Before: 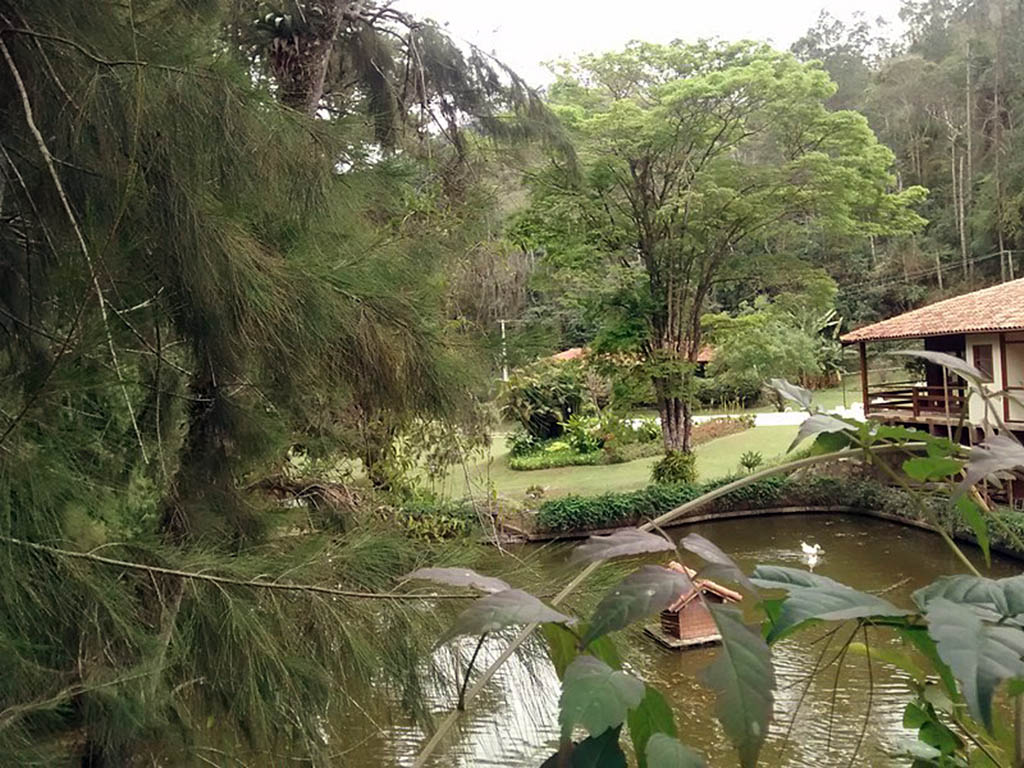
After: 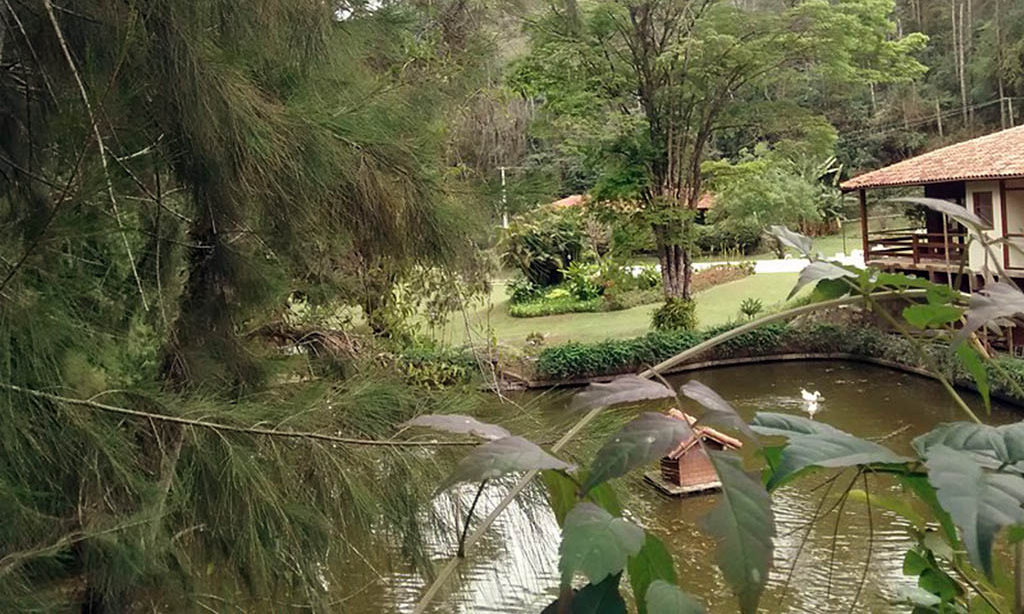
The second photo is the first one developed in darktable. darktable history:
crop and rotate: top 20.028%
